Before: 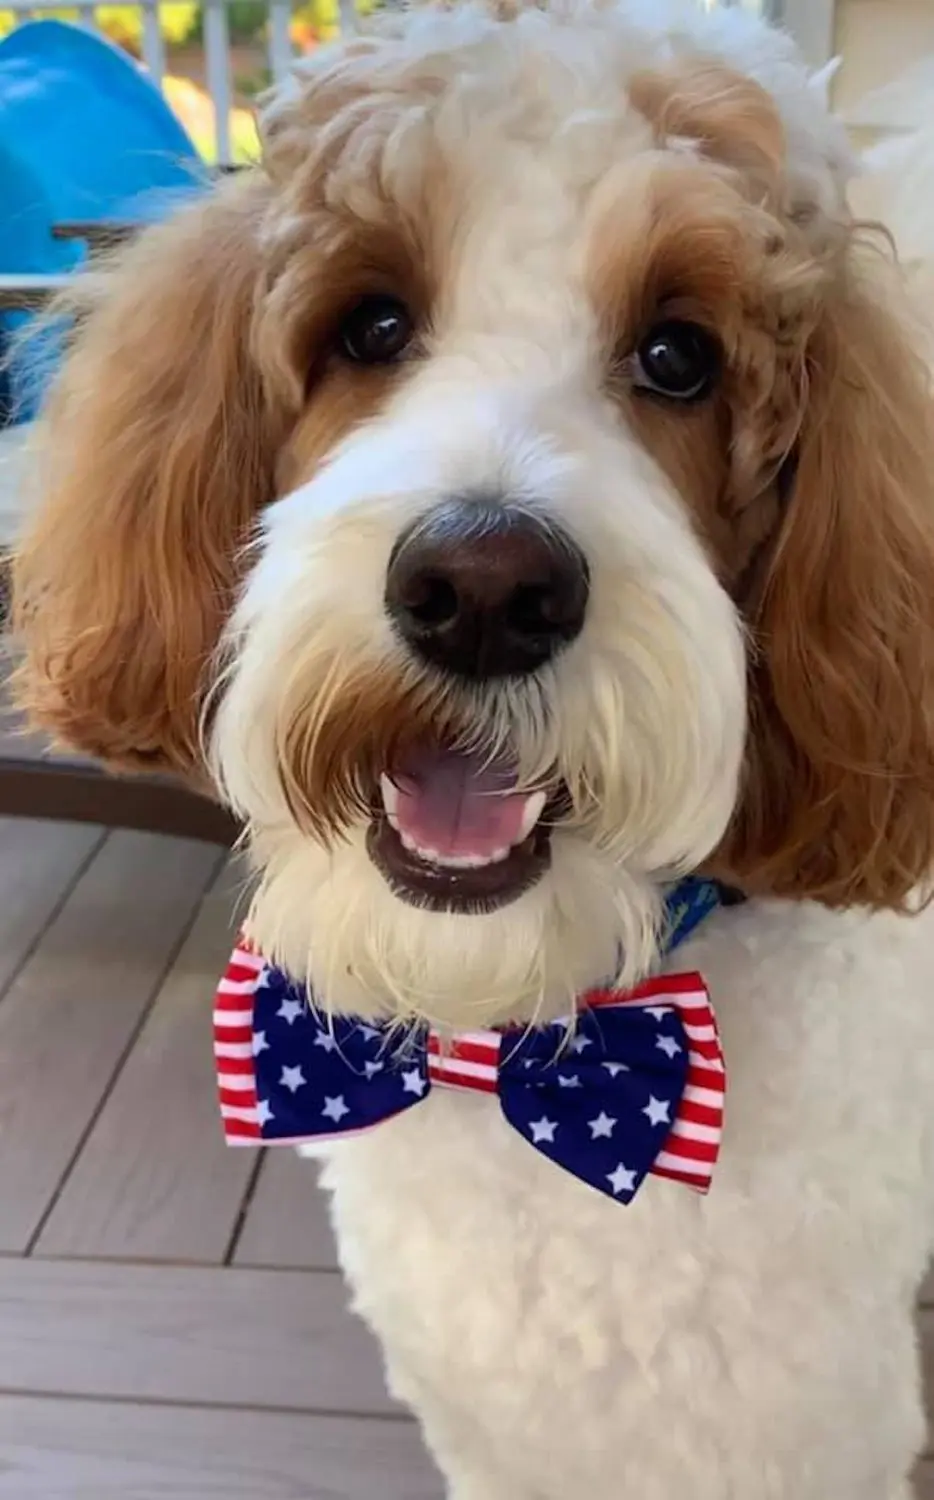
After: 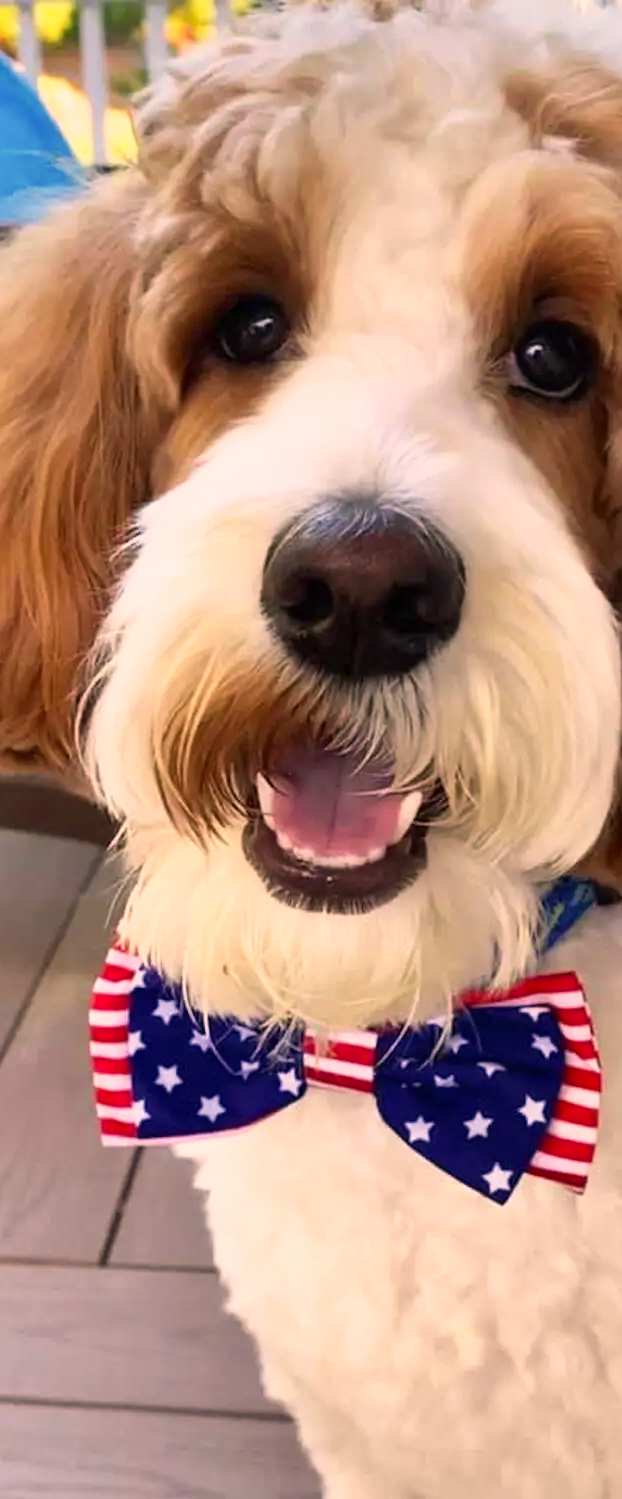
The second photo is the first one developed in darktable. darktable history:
crop and rotate: left 13.342%, right 19.991%
shadows and highlights: soften with gaussian
color correction: highlights a* 11.96, highlights b* 11.58
base curve: curves: ch0 [(0, 0) (0.579, 0.807) (1, 1)], preserve colors none
